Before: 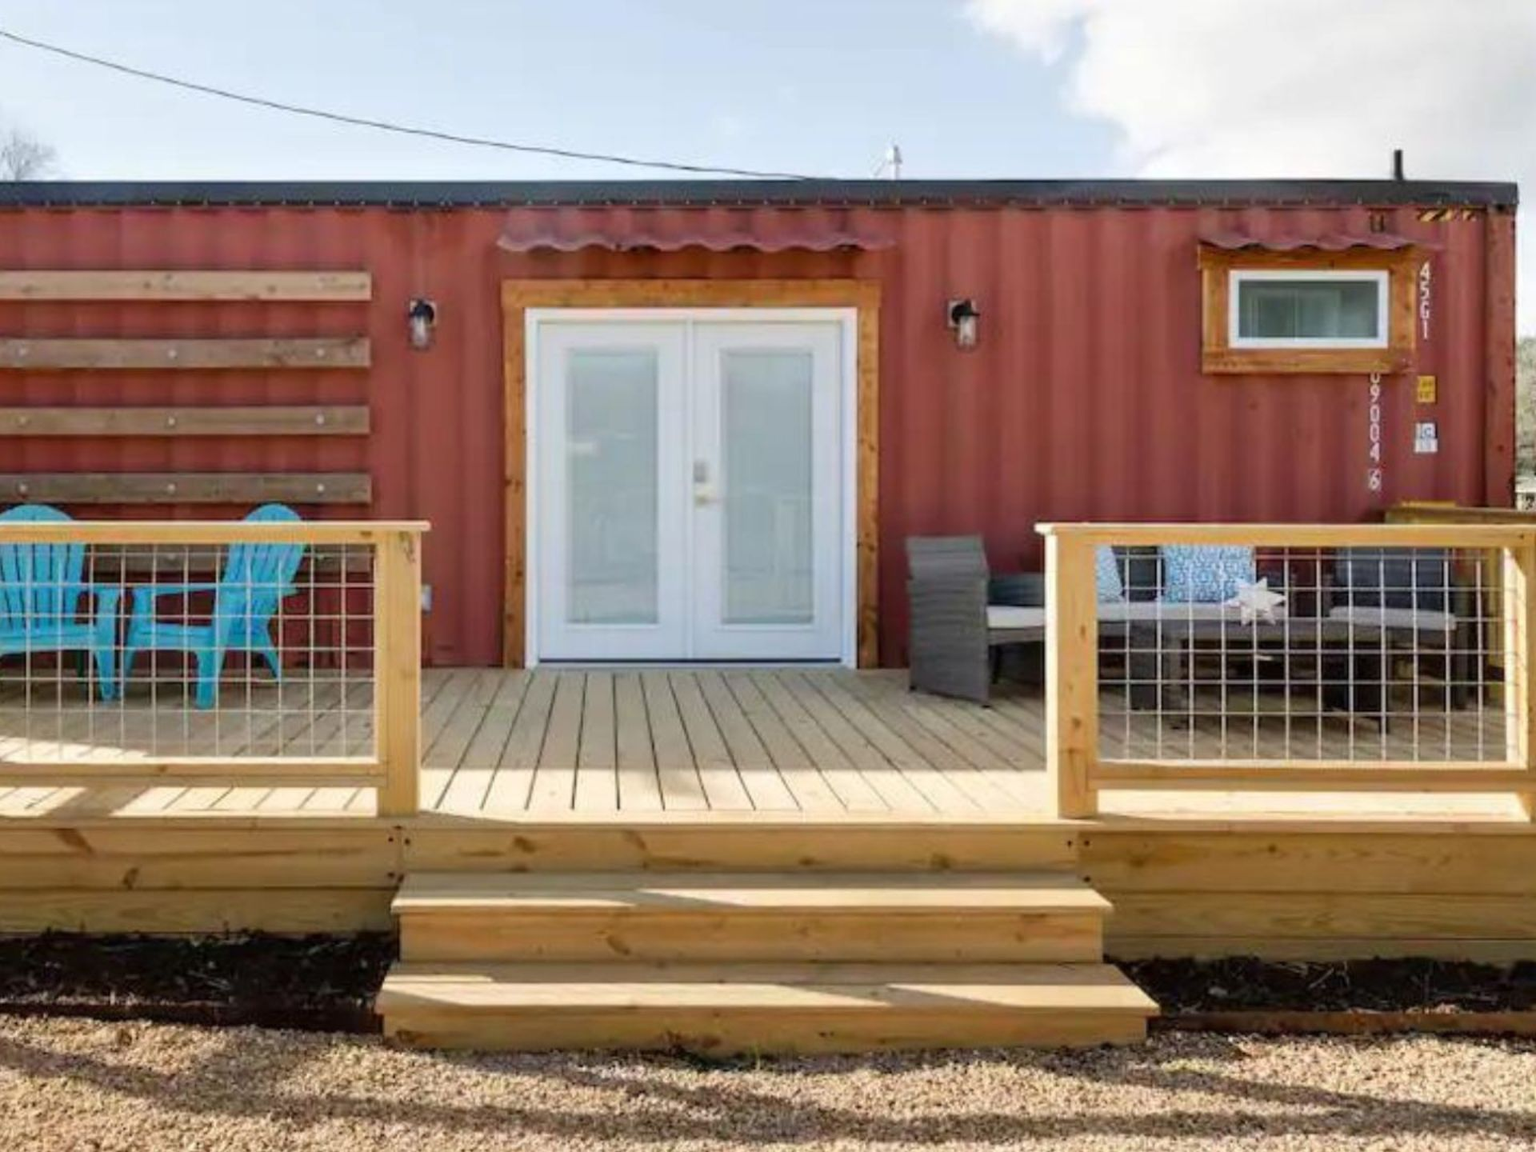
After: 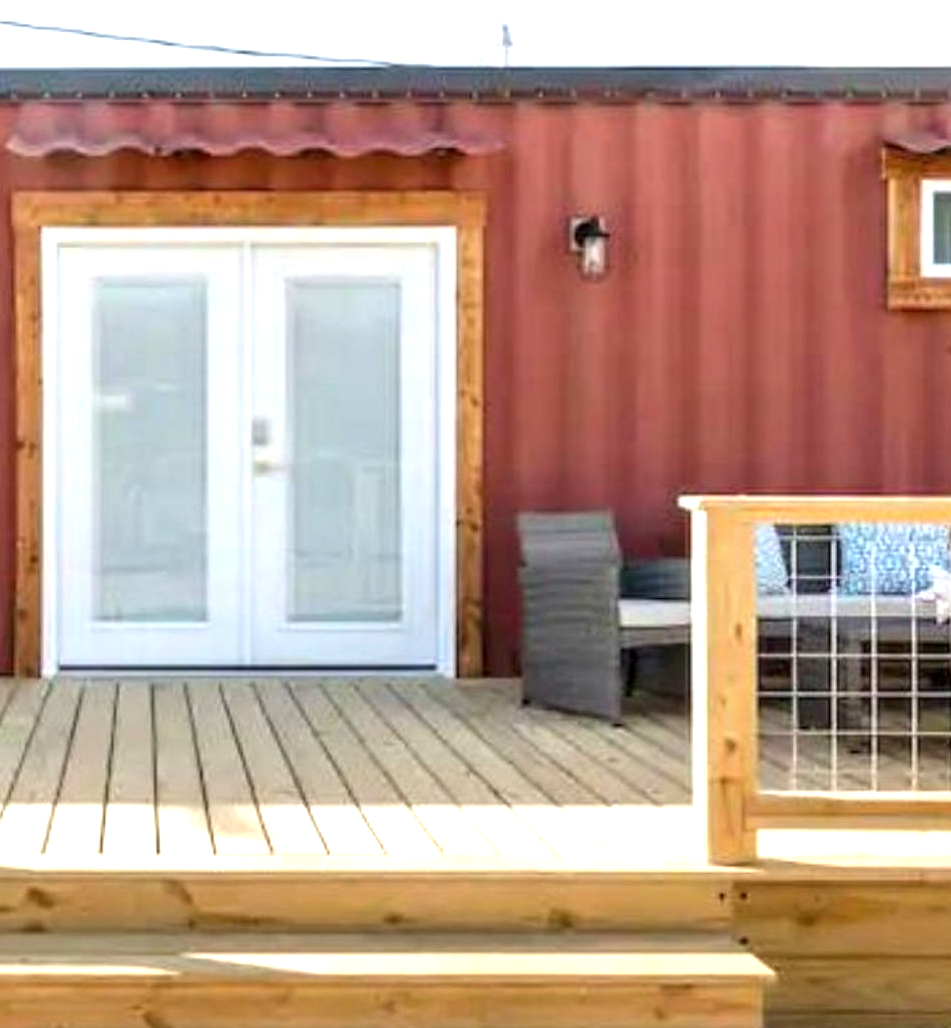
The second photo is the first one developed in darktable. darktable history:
exposure: black level correction 0, exposure 0.7 EV, compensate exposure bias true, compensate highlight preservation false
crop: left 32.075%, top 10.976%, right 18.355%, bottom 17.596%
local contrast: detail 130%
